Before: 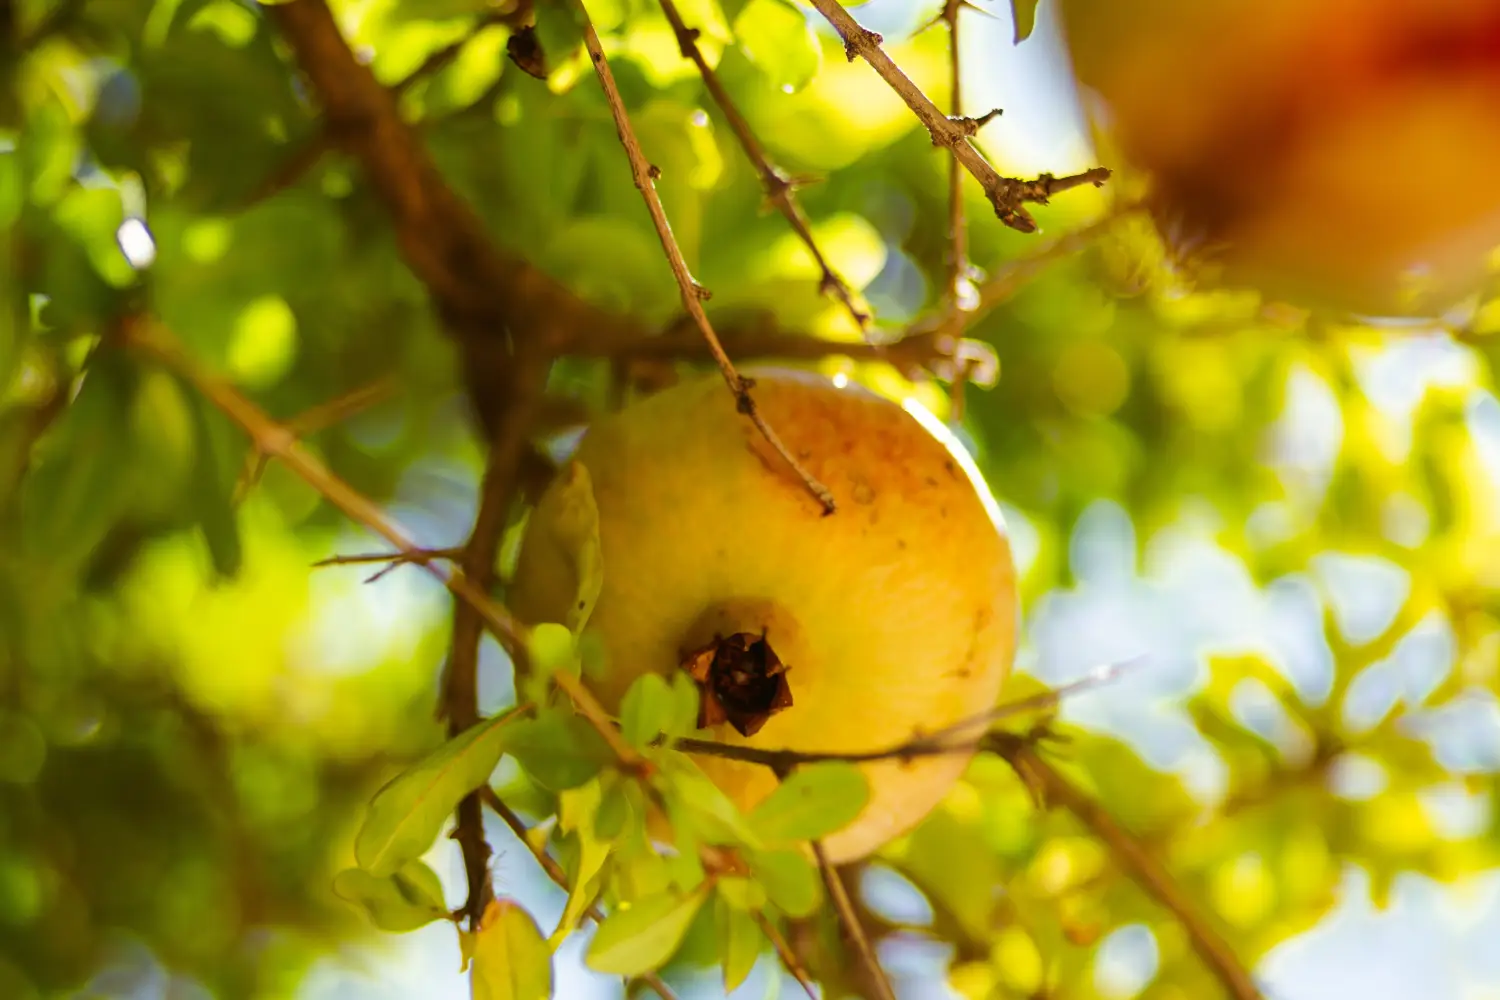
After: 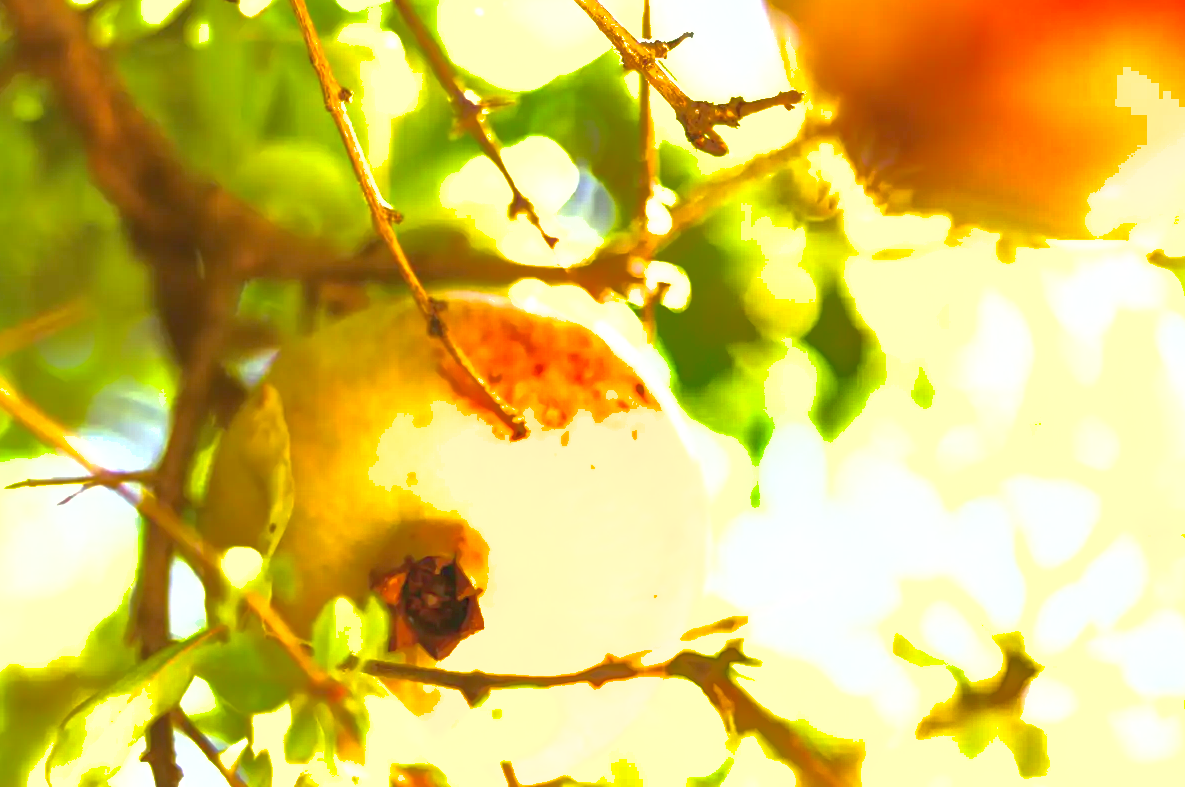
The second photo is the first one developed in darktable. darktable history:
crop and rotate: left 20.621%, top 7.747%, right 0.354%, bottom 13.511%
shadows and highlights: shadows 59.85, highlights -59.73, highlights color adjustment 52.64%
exposure: black level correction 0, exposure 1.67 EV, compensate highlight preservation false
